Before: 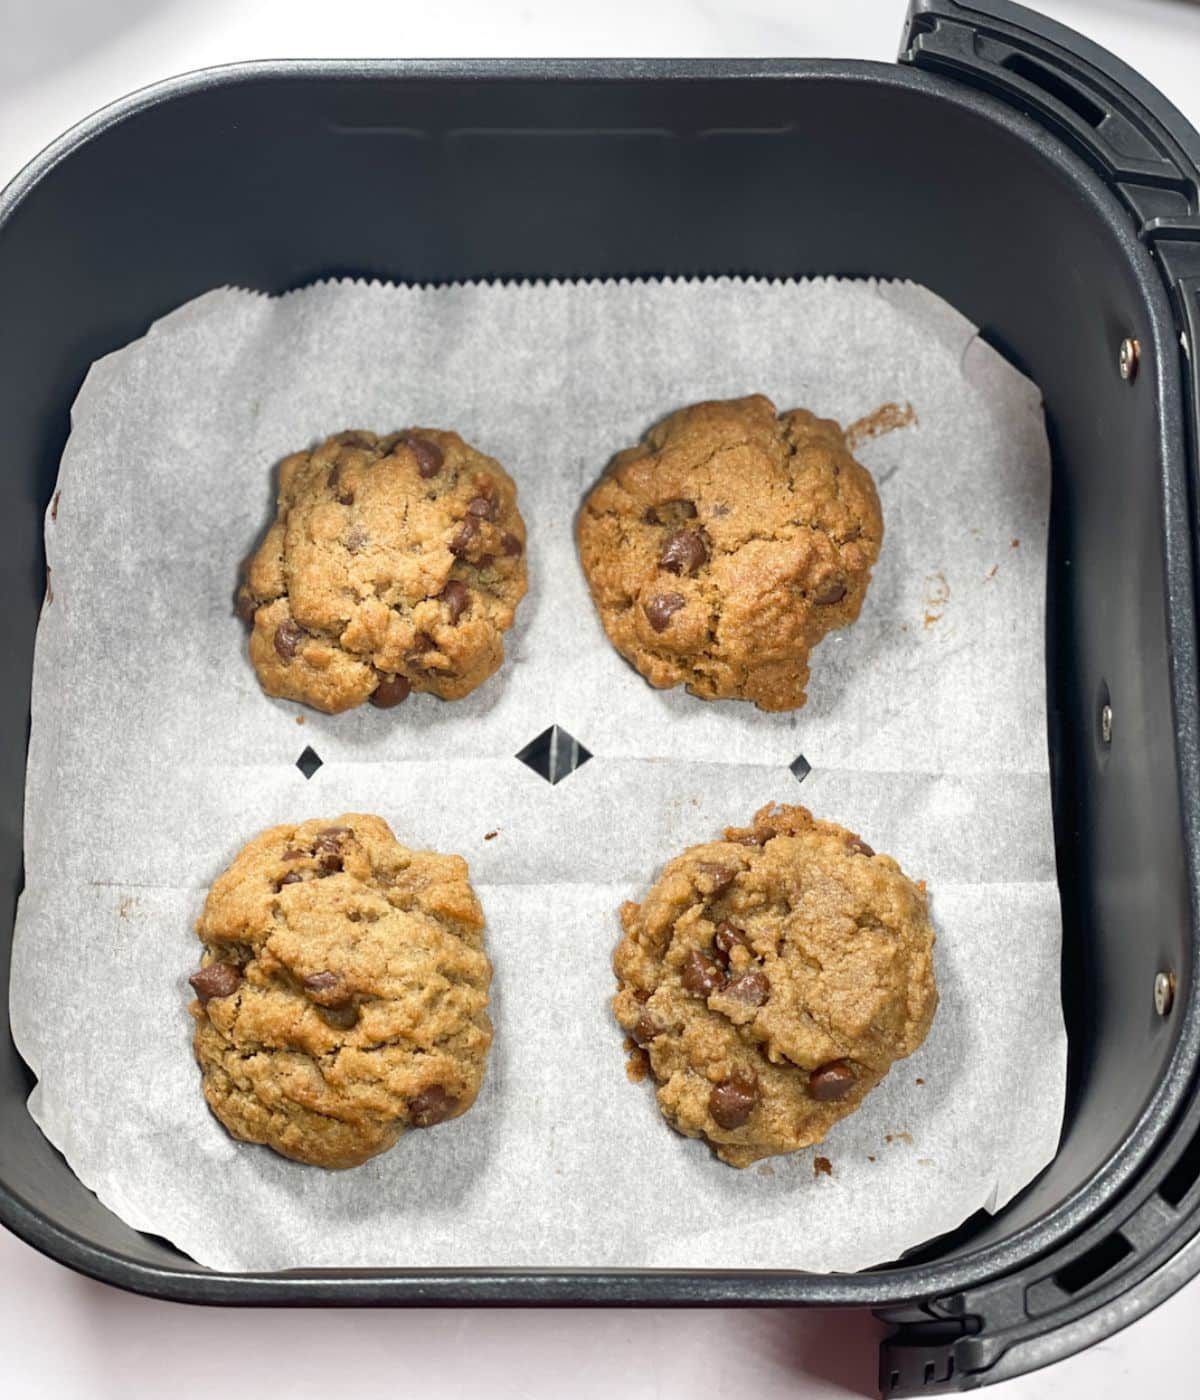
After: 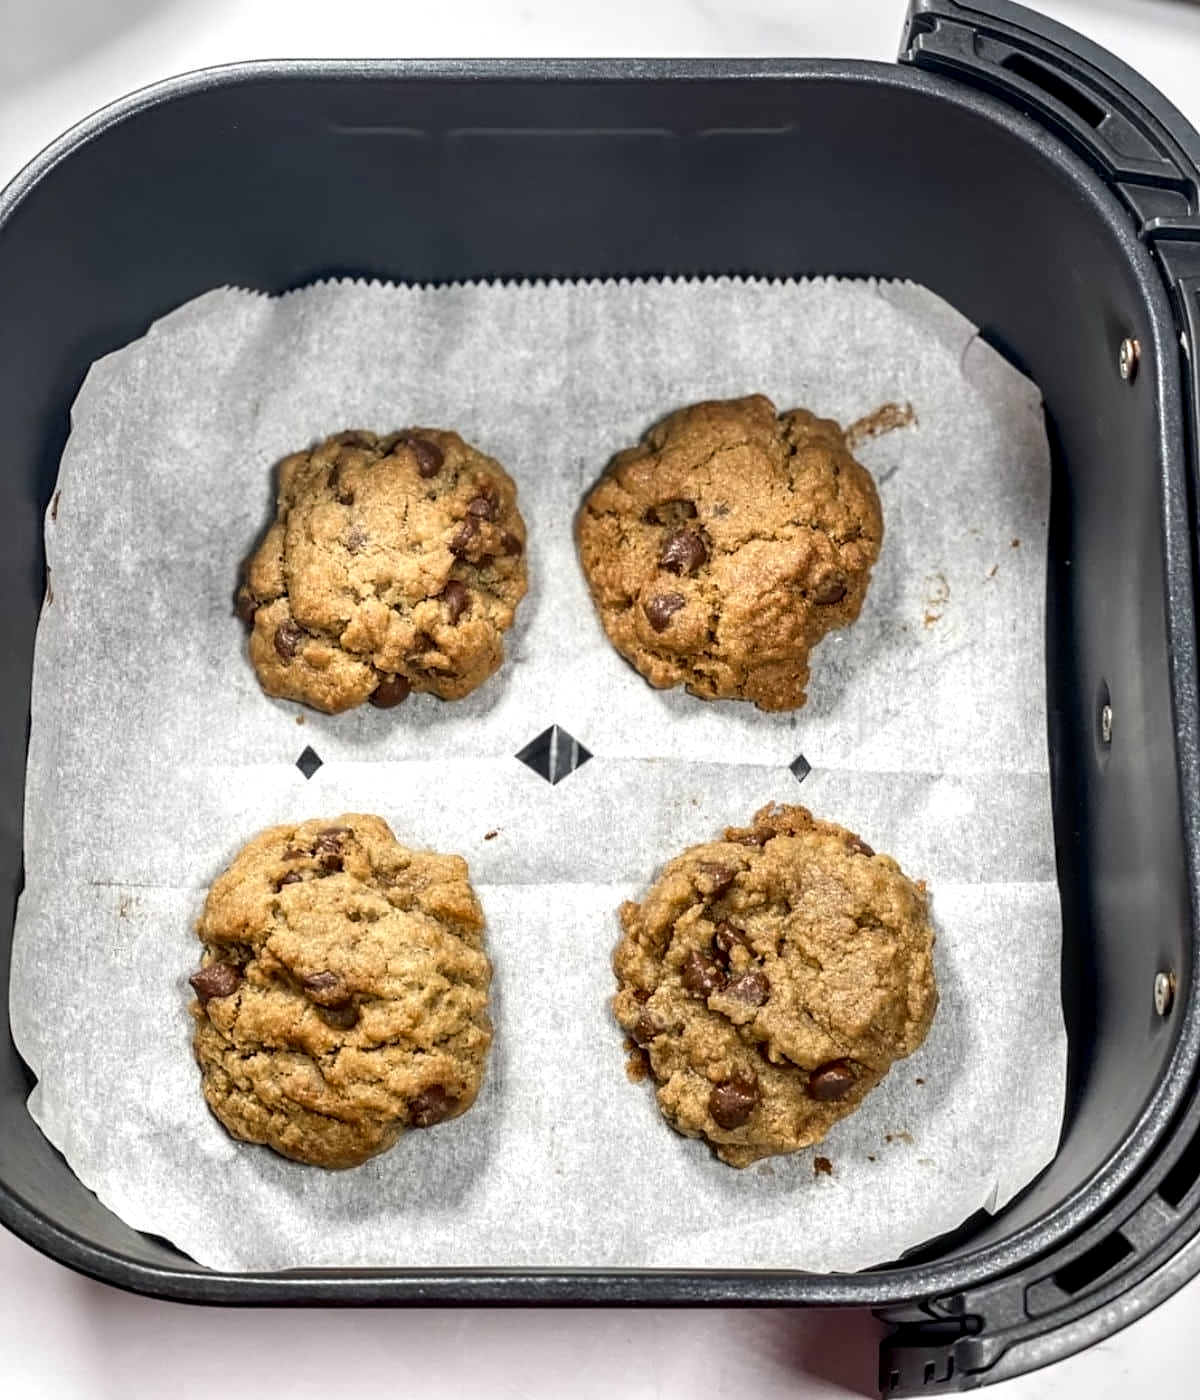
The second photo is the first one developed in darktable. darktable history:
local contrast: detail 150%
contrast equalizer: y [[0.5 ×4, 0.524, 0.59], [0.5 ×6], [0.5 ×6], [0, 0, 0, 0.01, 0.045, 0.012], [0, 0, 0, 0.044, 0.195, 0.131]]
